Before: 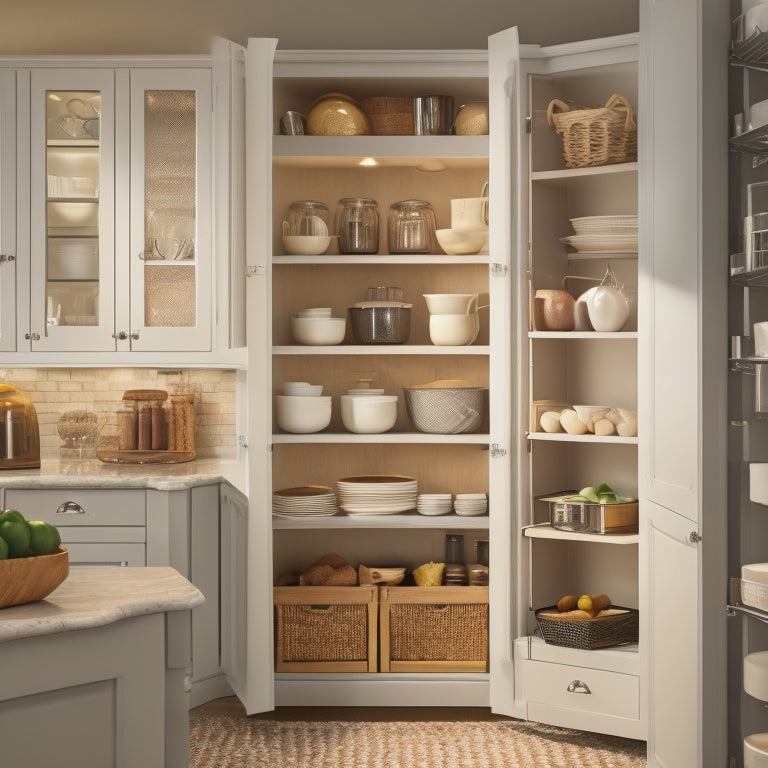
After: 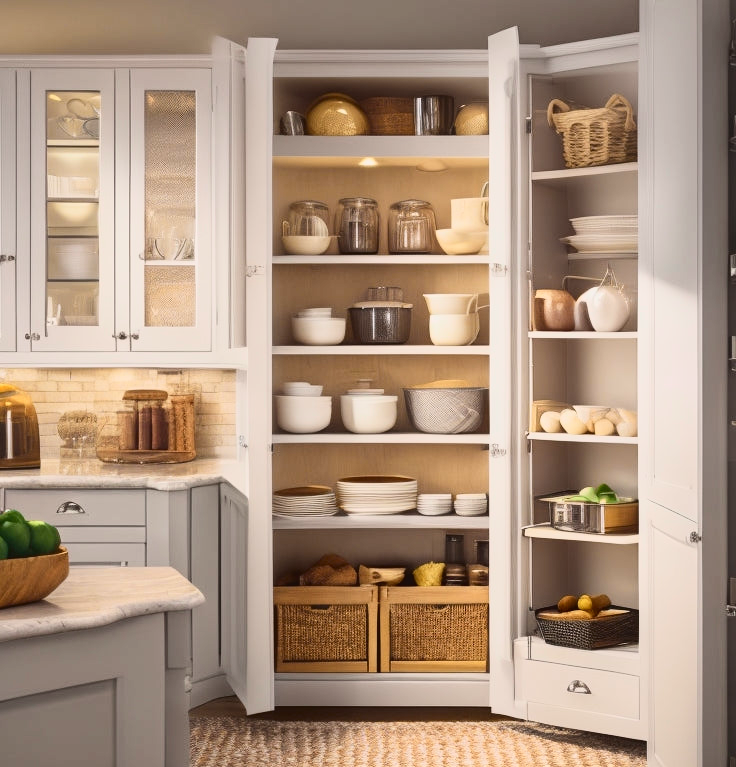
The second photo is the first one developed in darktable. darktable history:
tone curve: curves: ch0 [(0, 0.031) (0.139, 0.084) (0.311, 0.278) (0.495, 0.544) (0.718, 0.816) (0.841, 0.909) (1, 0.967)]; ch1 [(0, 0) (0.272, 0.249) (0.388, 0.385) (0.479, 0.456) (0.495, 0.497) (0.538, 0.55) (0.578, 0.595) (0.707, 0.778) (1, 1)]; ch2 [(0, 0) (0.125, 0.089) (0.353, 0.329) (0.443, 0.408) (0.502, 0.495) (0.56, 0.553) (0.608, 0.631) (1, 1)], color space Lab, independent channels, preserve colors none
crop: right 4.126%, bottom 0.031%
